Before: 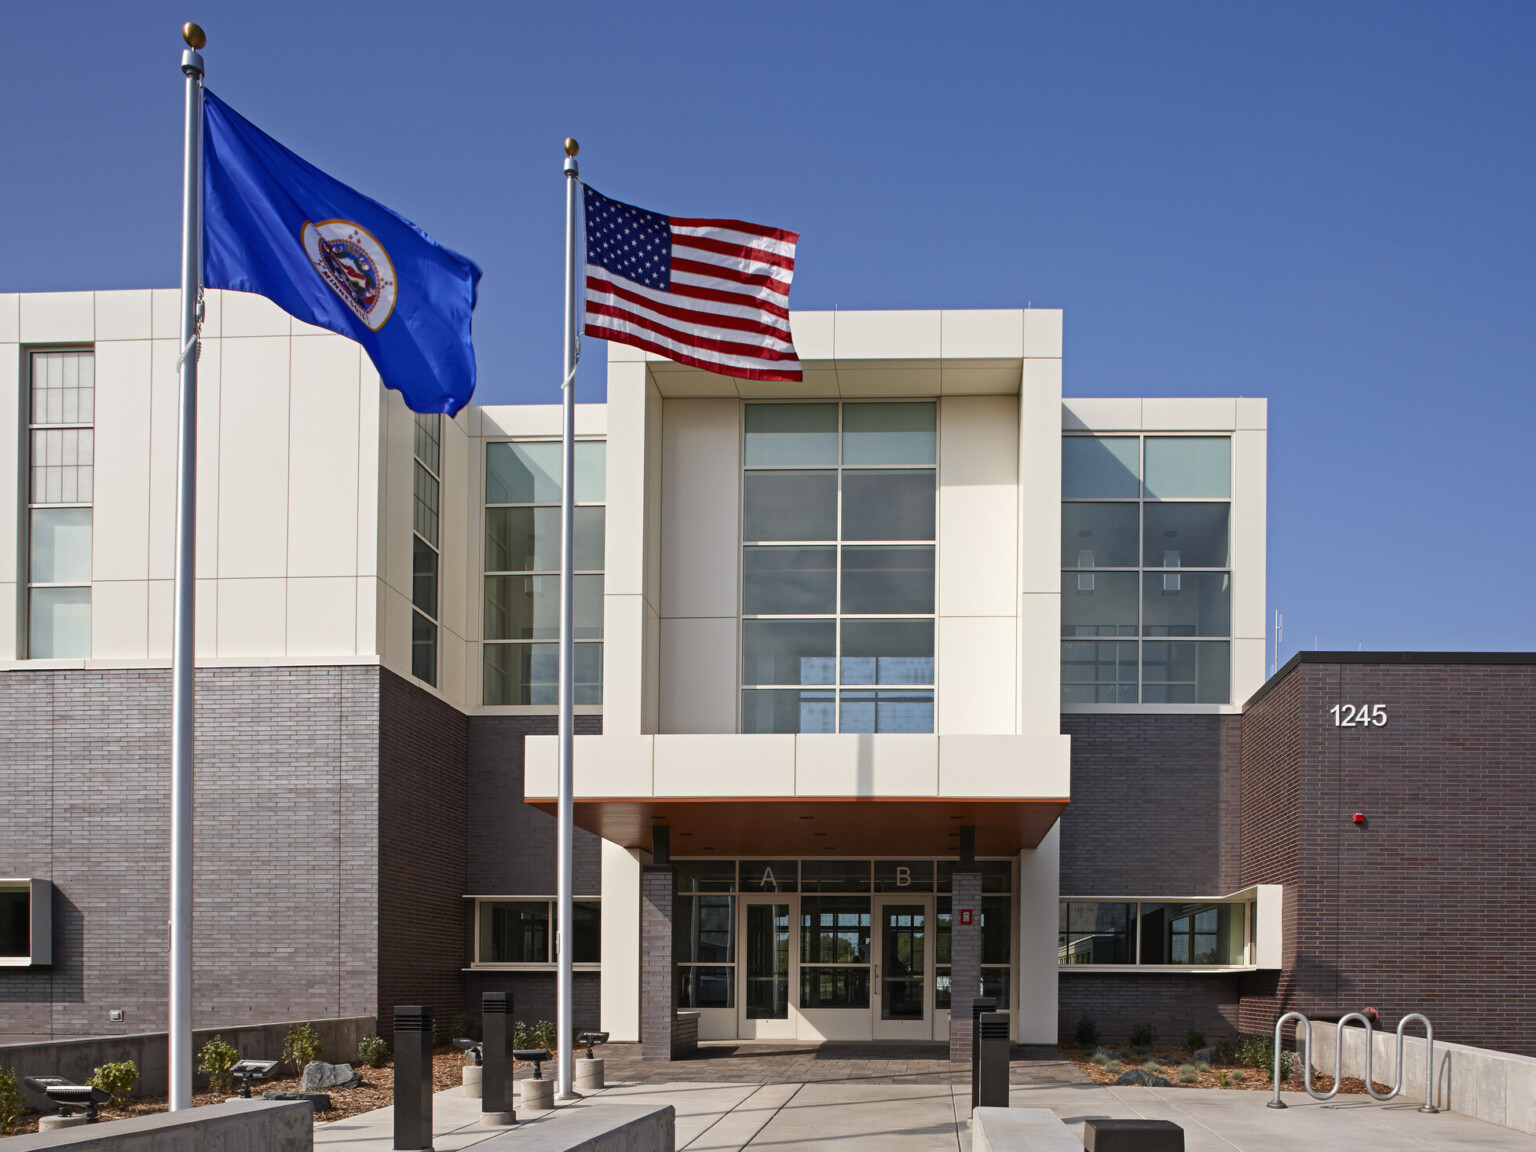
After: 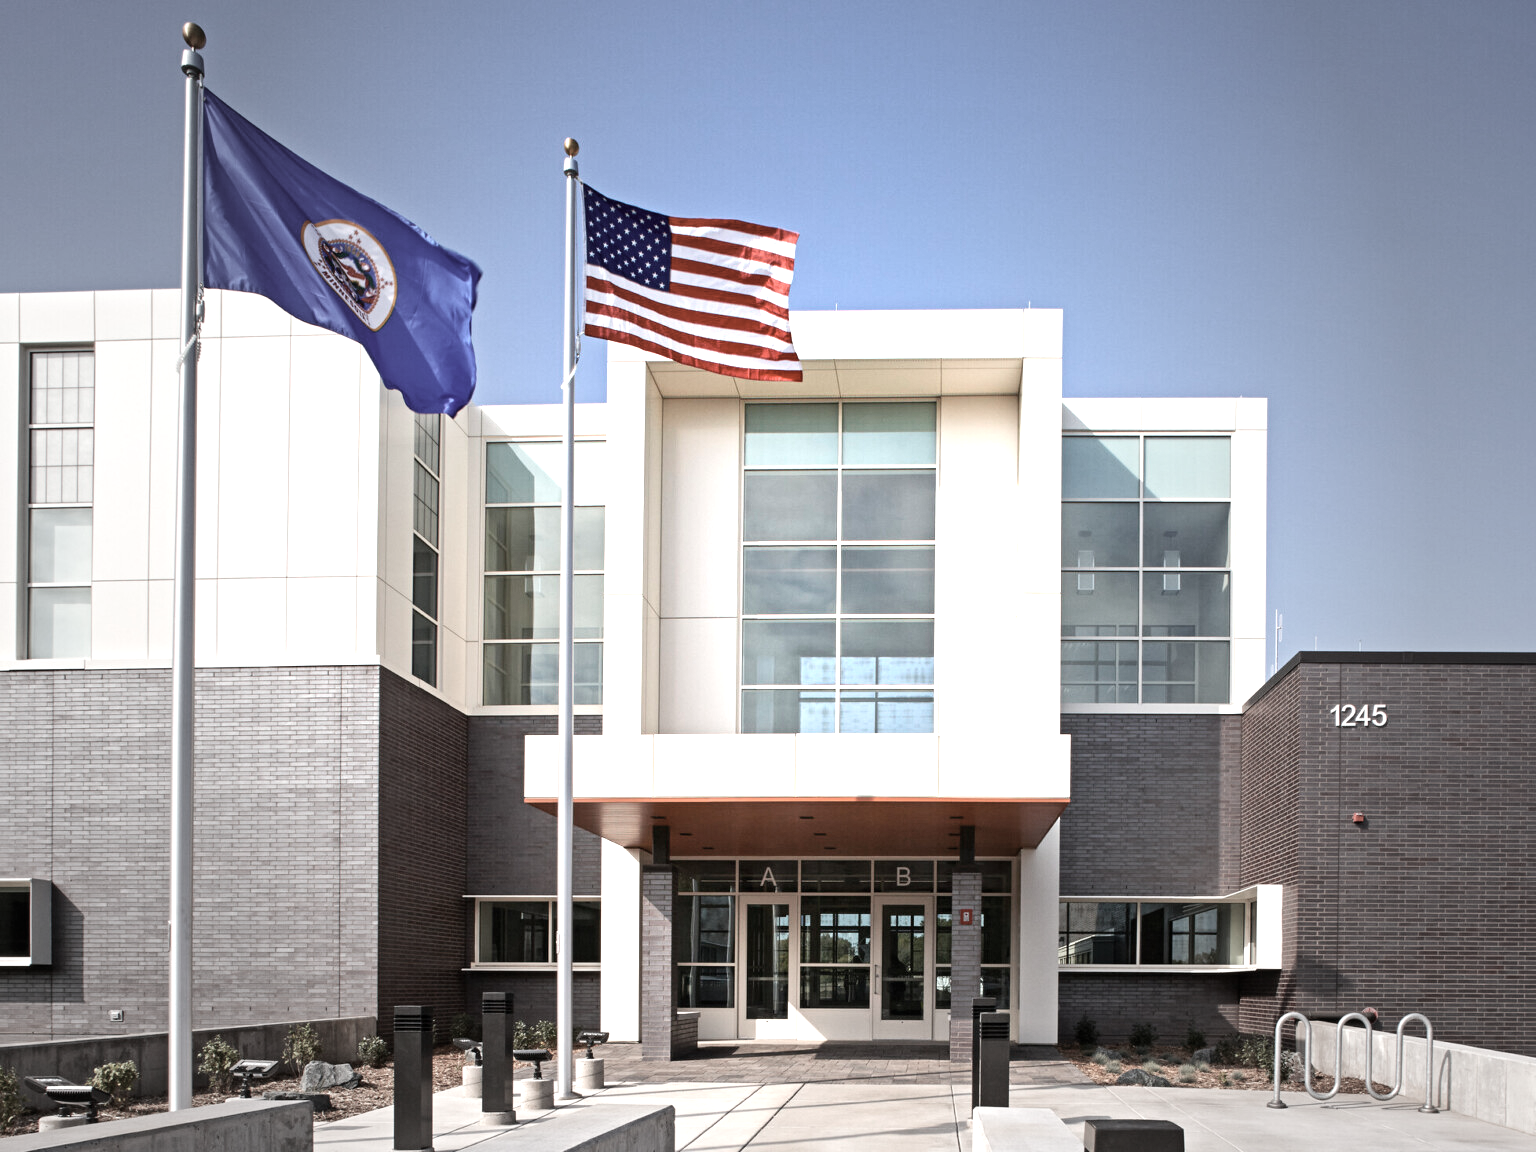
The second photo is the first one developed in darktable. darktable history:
exposure: black level correction 0, exposure 1.526 EV, compensate exposure bias true, compensate highlight preservation false
contrast brightness saturation: contrast 0.105, saturation -0.37
local contrast: mode bilateral grid, contrast 11, coarseness 24, detail 115%, midtone range 0.2
vignetting: fall-off start 16.89%, fall-off radius 98.79%, center (0.037, -0.085), width/height ratio 0.713
